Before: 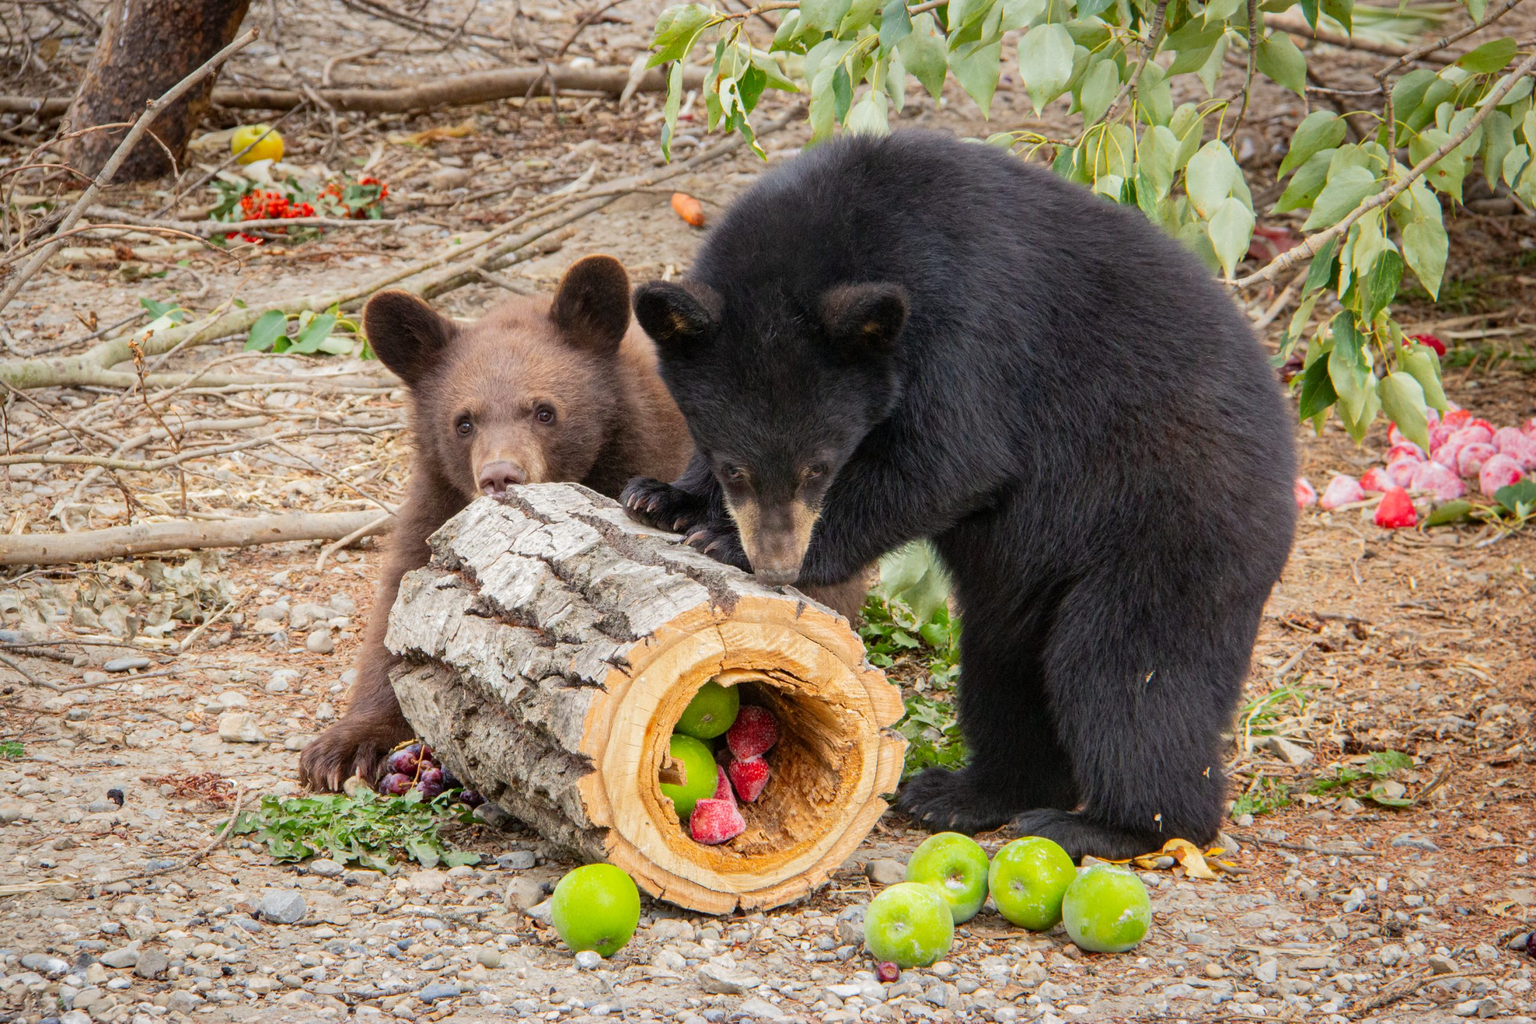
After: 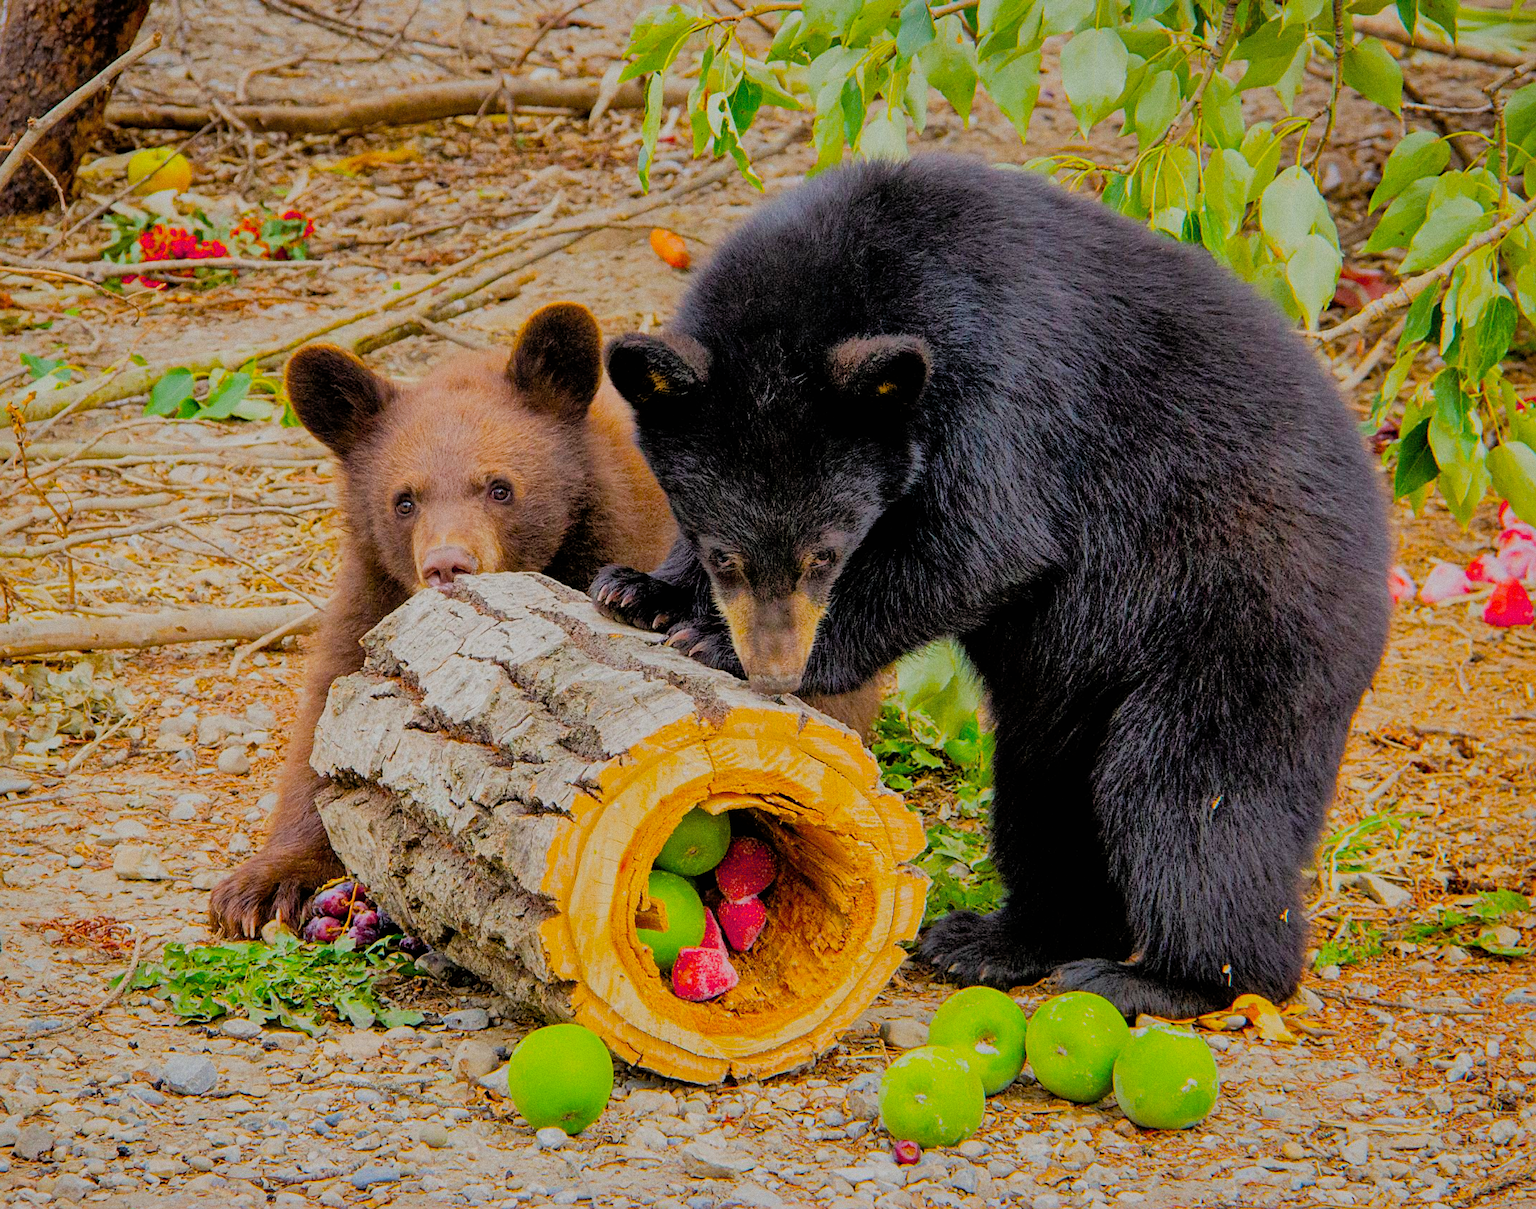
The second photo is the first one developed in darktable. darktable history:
grain: coarseness 0.09 ISO
shadows and highlights: on, module defaults
sharpen: on, module defaults
color balance: input saturation 134.34%, contrast -10.04%, contrast fulcrum 19.67%, output saturation 133.51%
filmic rgb: black relative exposure -4.38 EV, white relative exposure 4.56 EV, hardness 2.37, contrast 1.05
crop: left 8.026%, right 7.374%
